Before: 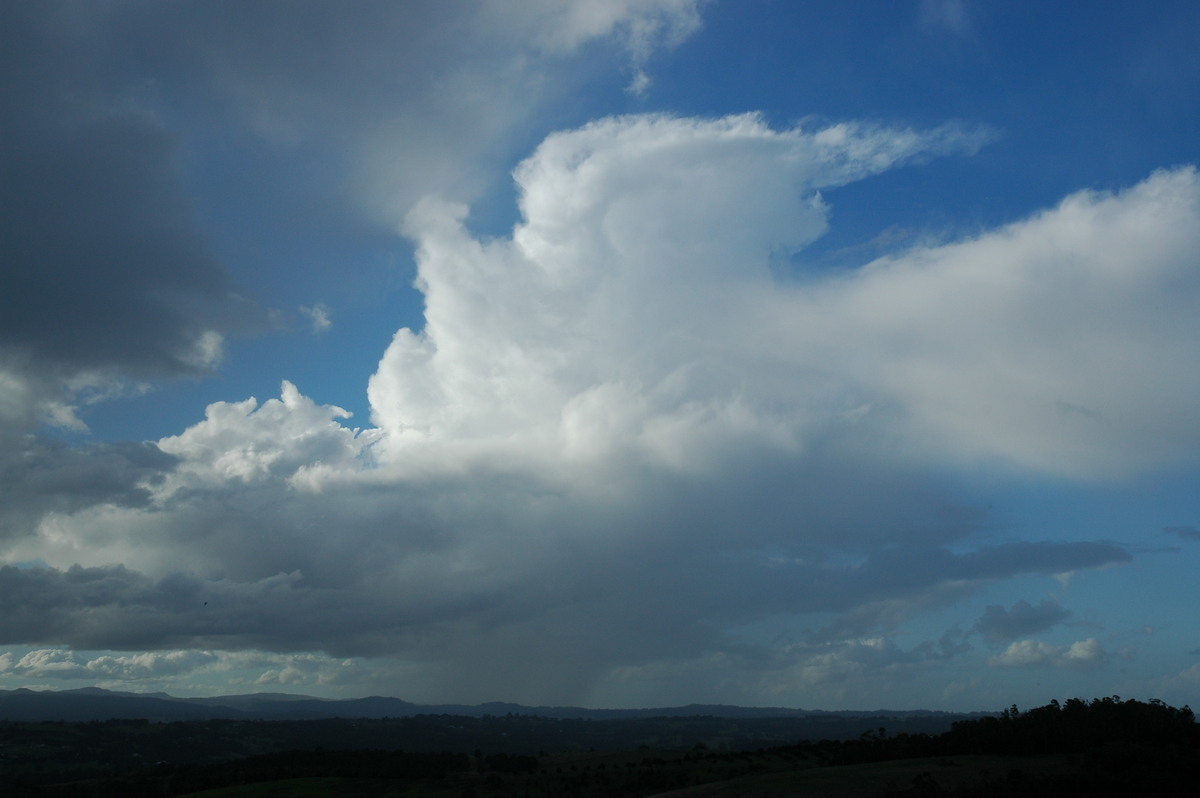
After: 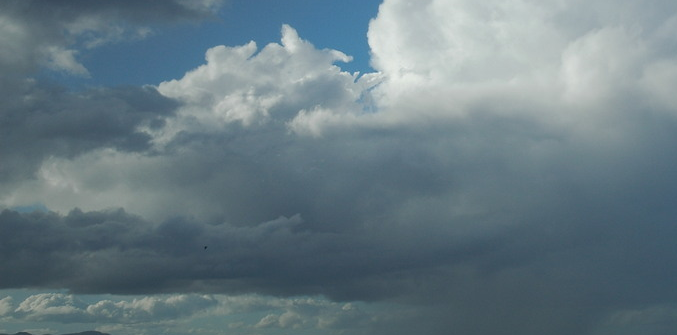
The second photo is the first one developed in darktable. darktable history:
crop: top 44.725%, right 43.518%, bottom 13.255%
base curve: curves: ch0 [(0, 0) (0.472, 0.455) (1, 1)], preserve colors none
